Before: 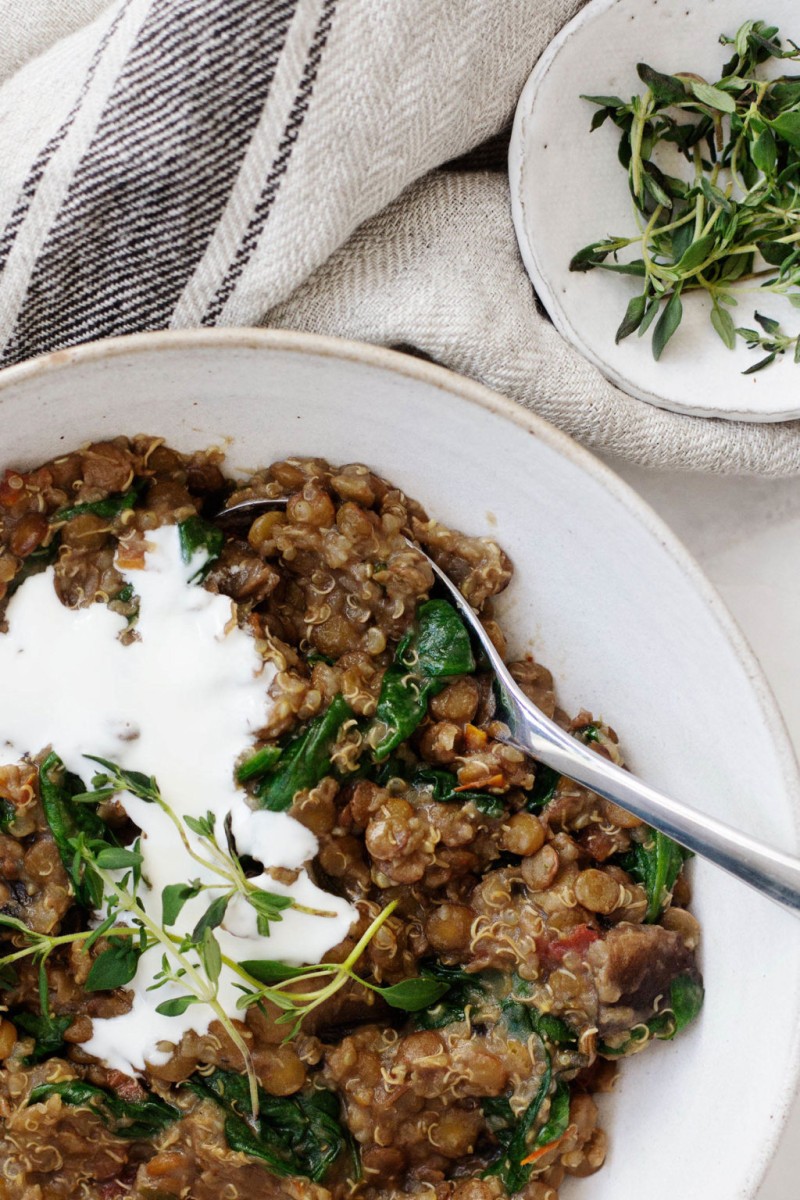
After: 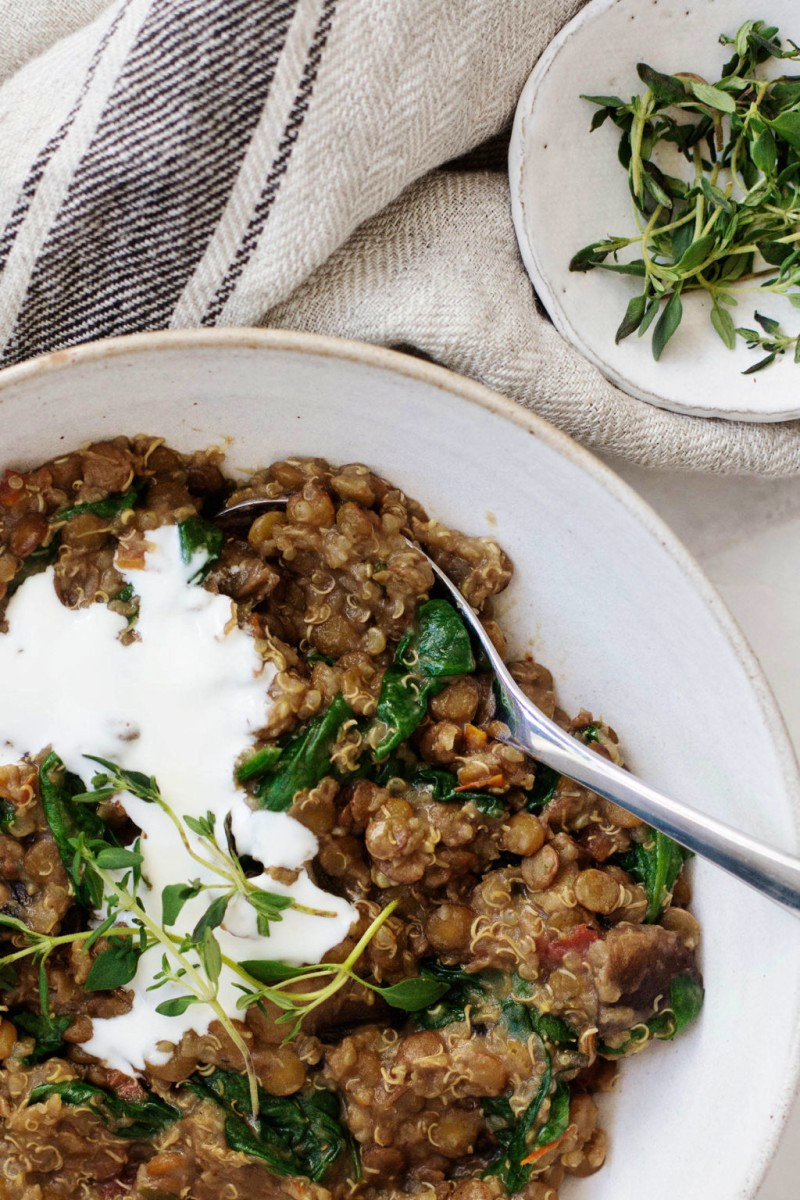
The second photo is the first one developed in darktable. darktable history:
shadows and highlights: shadows 35, highlights -35, soften with gaussian
velvia: on, module defaults
